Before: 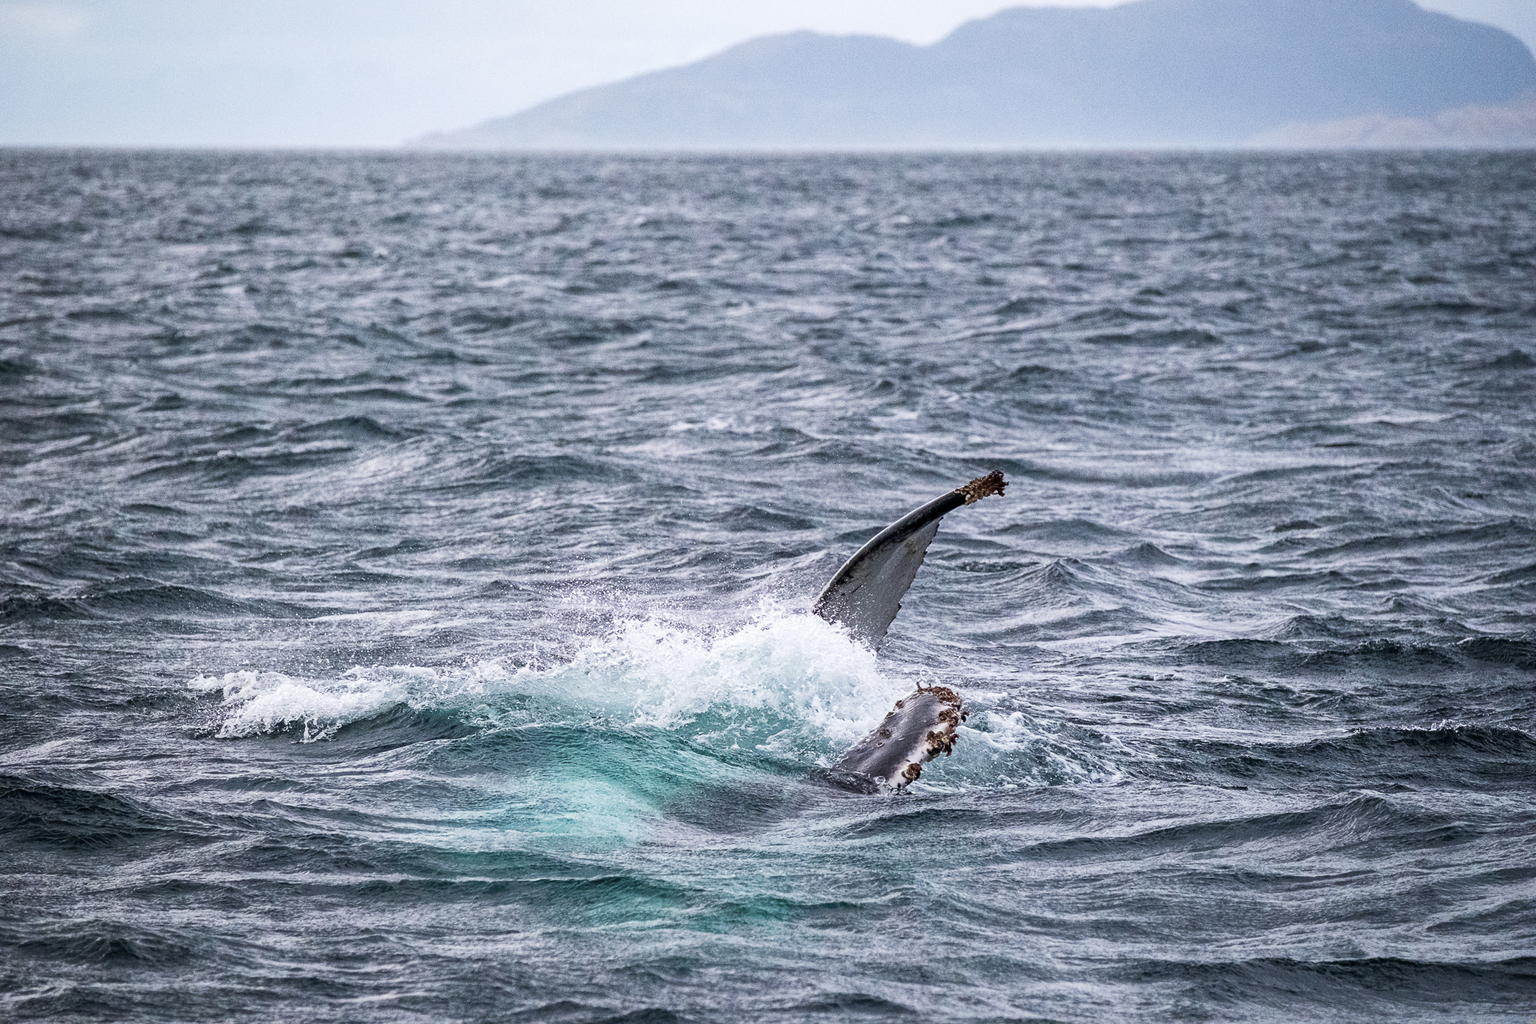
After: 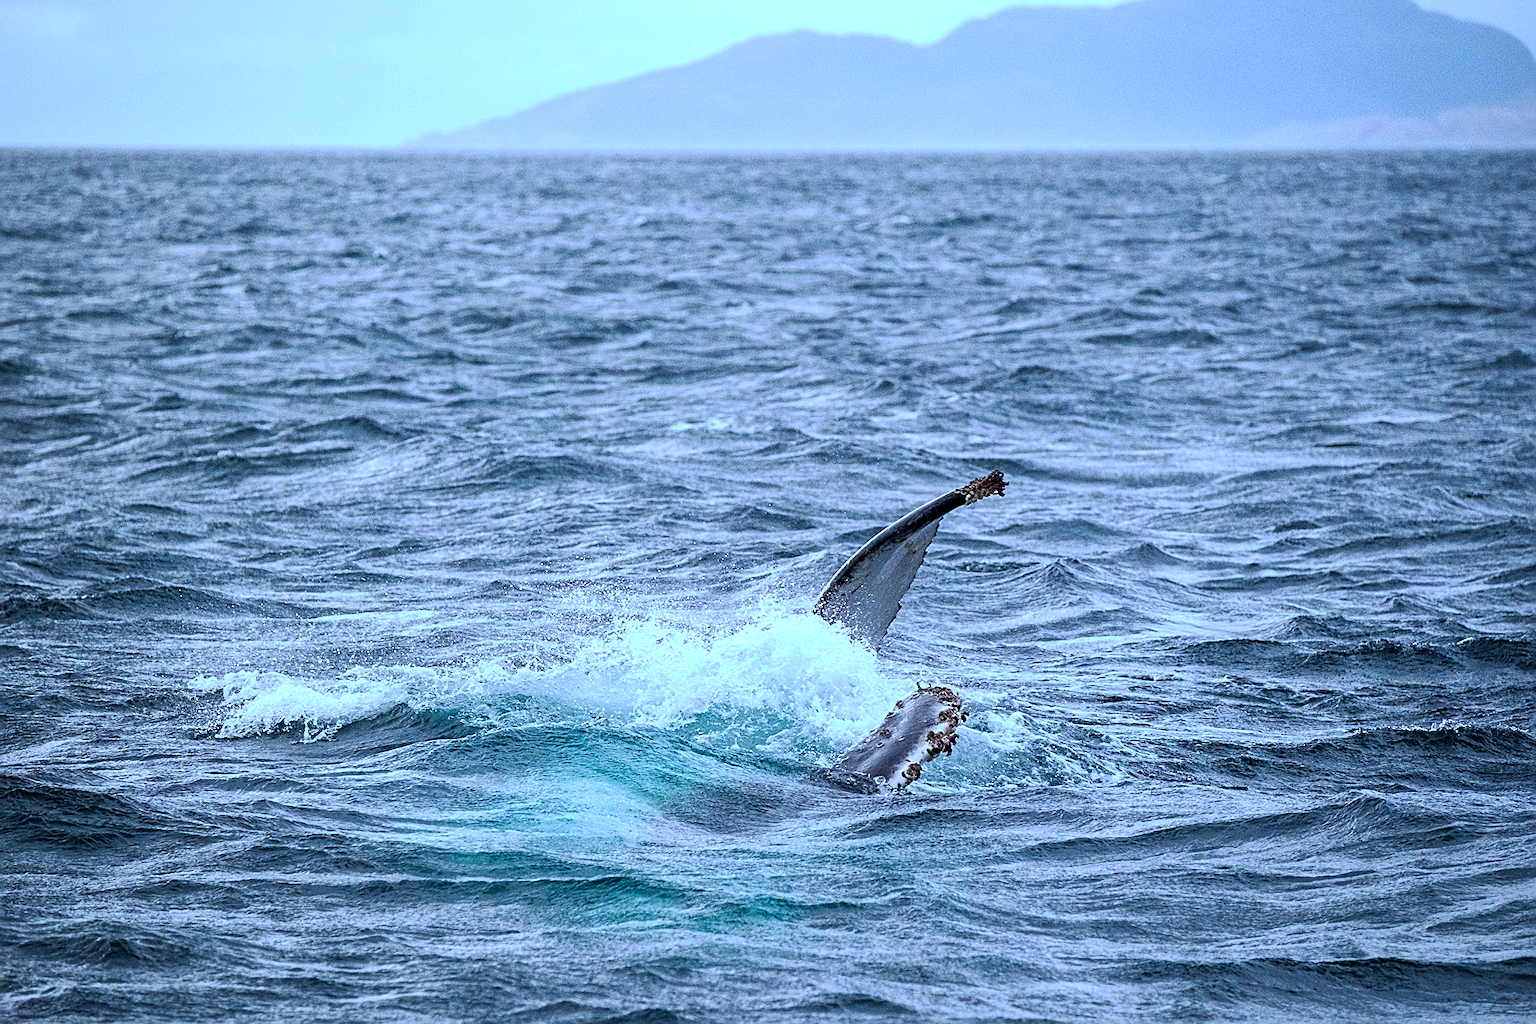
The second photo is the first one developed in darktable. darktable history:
sharpen: on, module defaults
exposure: exposure 0.131 EV, compensate highlight preservation false
base curve: curves: ch0 [(0, 0) (0.235, 0.266) (0.503, 0.496) (0.786, 0.72) (1, 1)], preserve colors none
color calibration: x 0.396, y 0.386, temperature 3642.73 K
